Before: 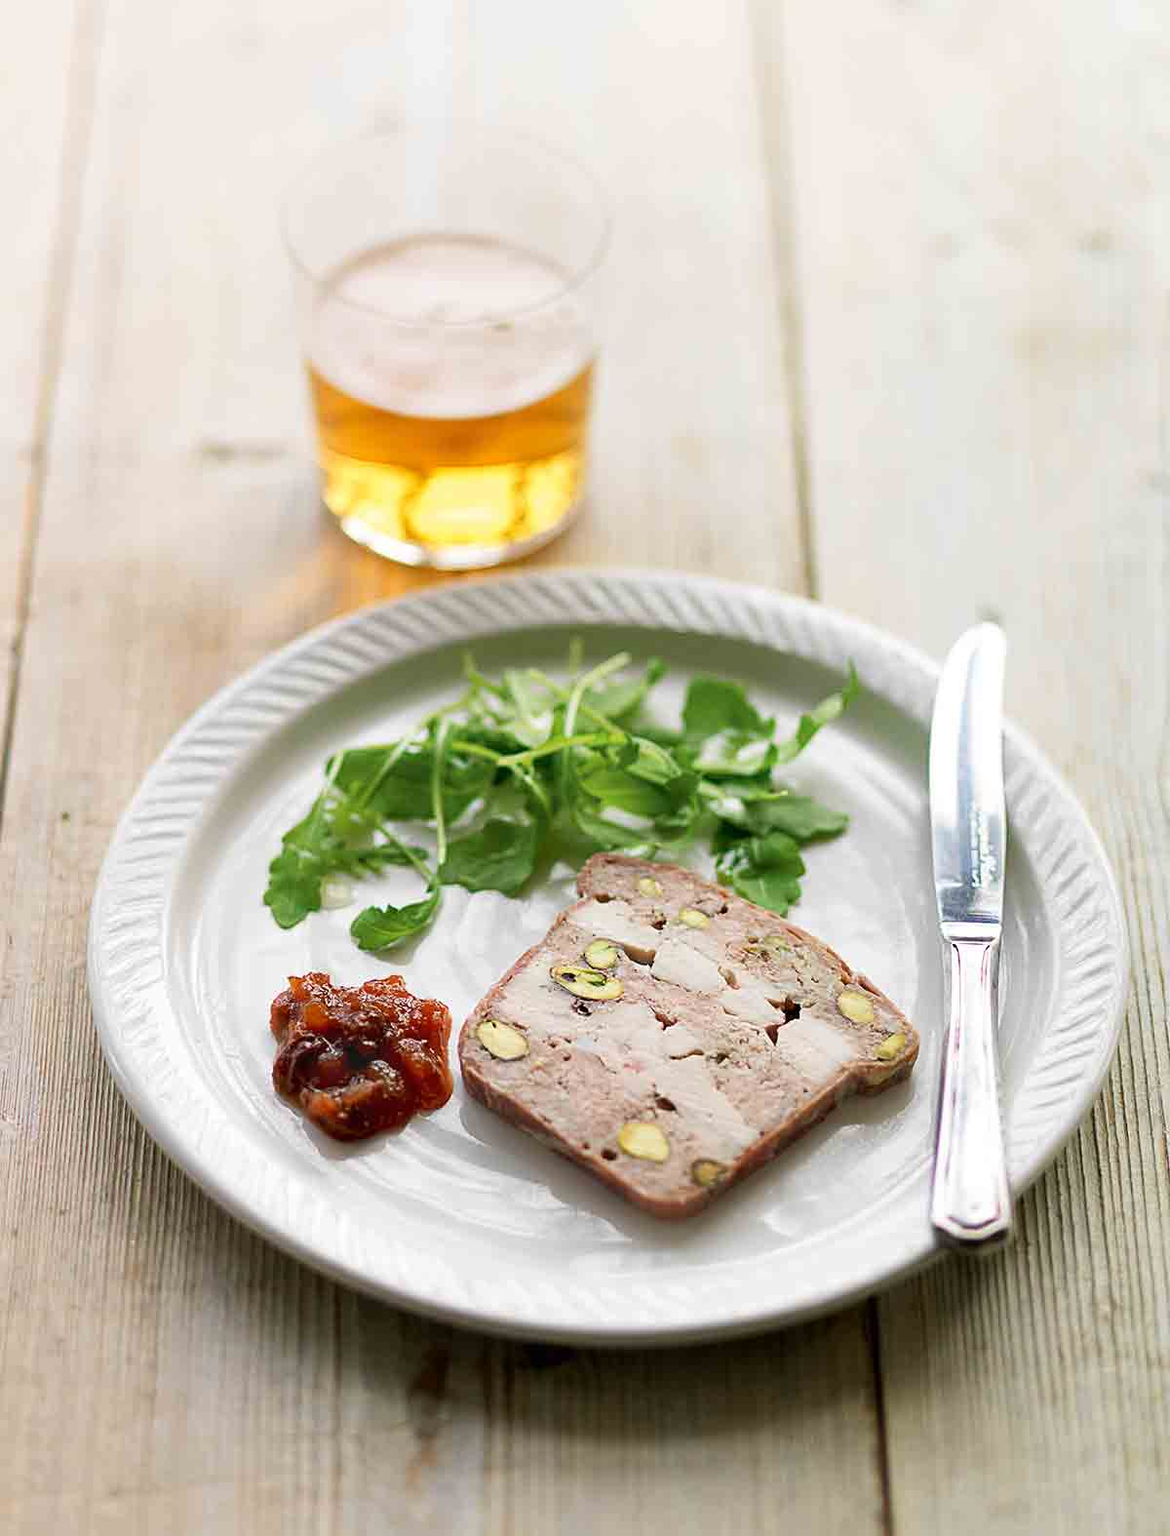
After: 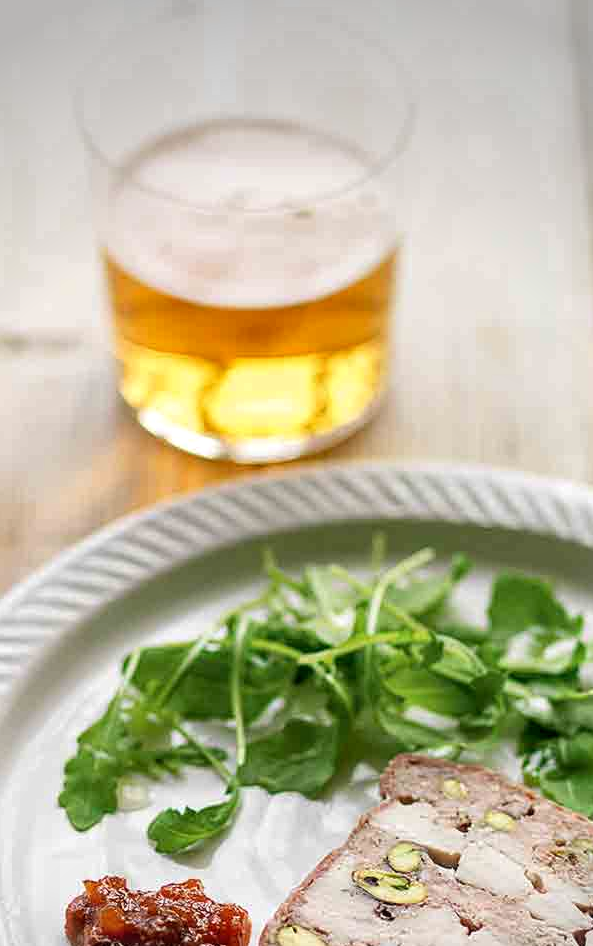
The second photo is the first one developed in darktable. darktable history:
crop: left 17.723%, top 7.694%, right 32.842%, bottom 32.205%
vignetting: brightness -0.44, saturation -0.688, center (-0.028, 0.245)
local contrast: on, module defaults
